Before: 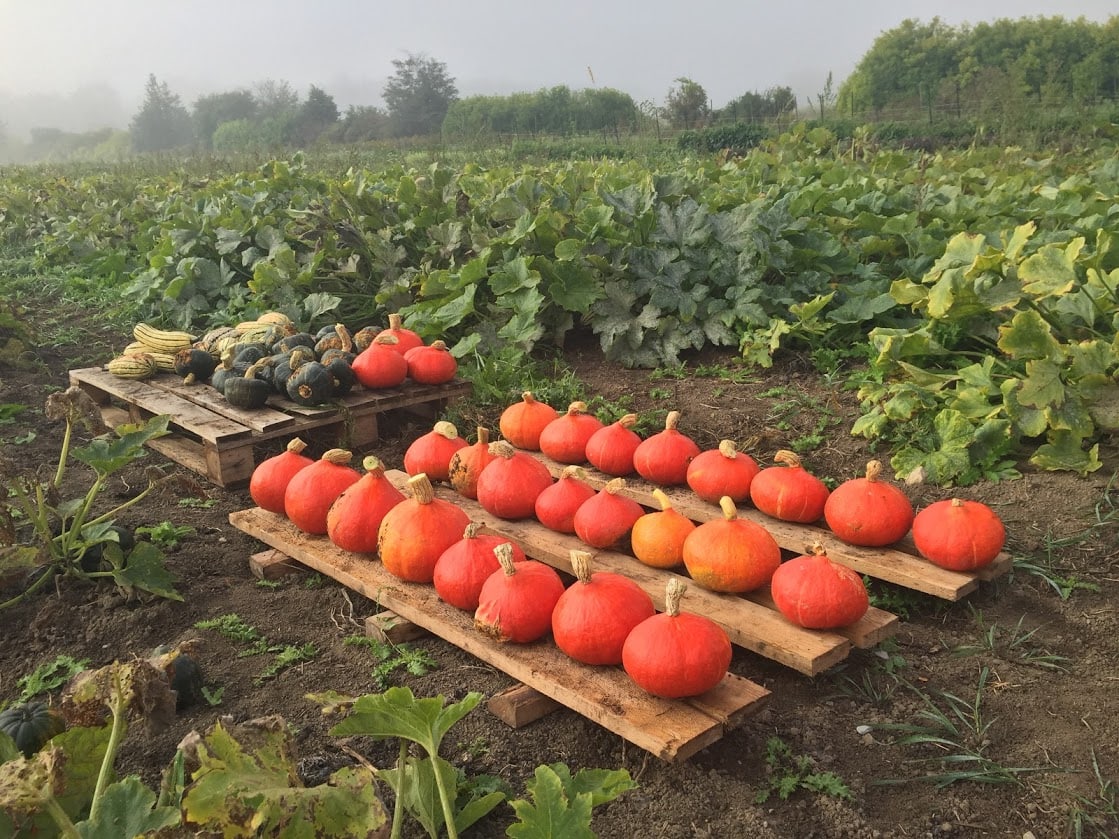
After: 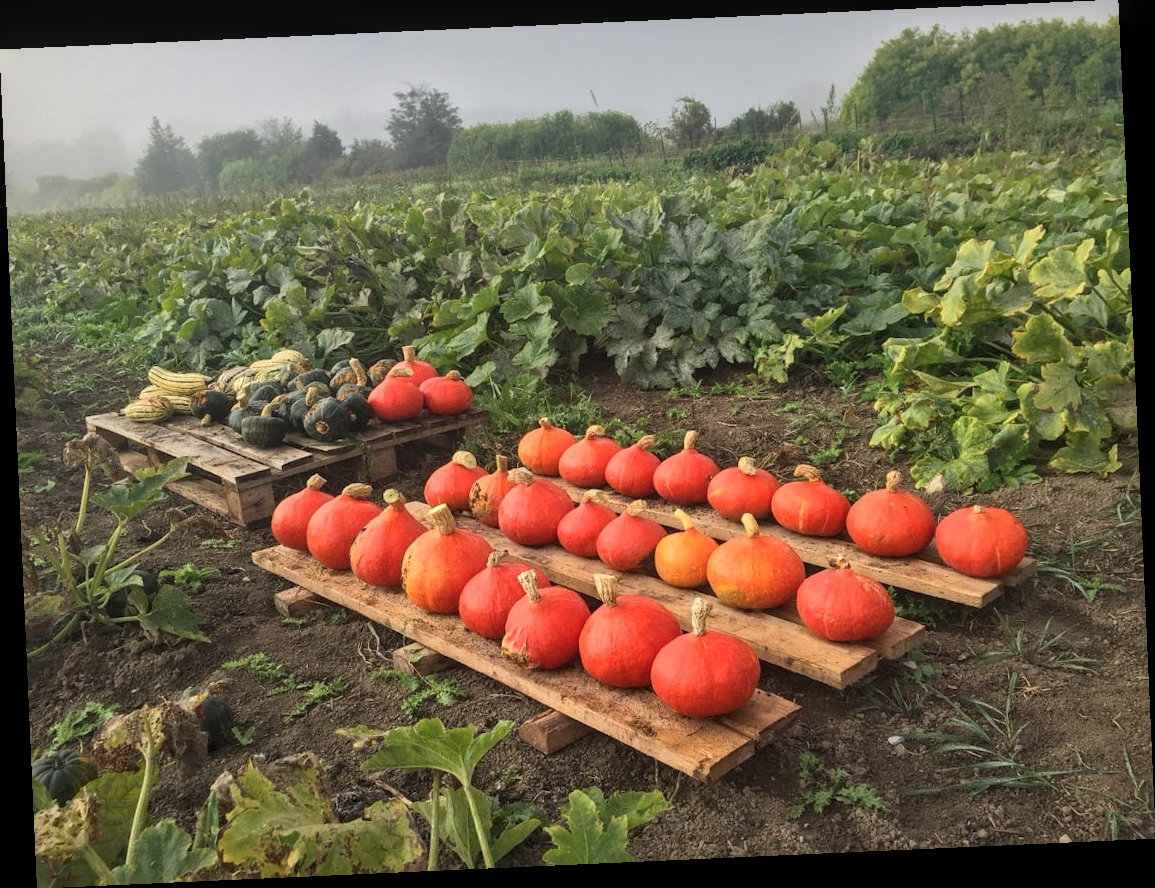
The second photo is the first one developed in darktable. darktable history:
rotate and perspective: rotation -2.56°, automatic cropping off
local contrast: on, module defaults
